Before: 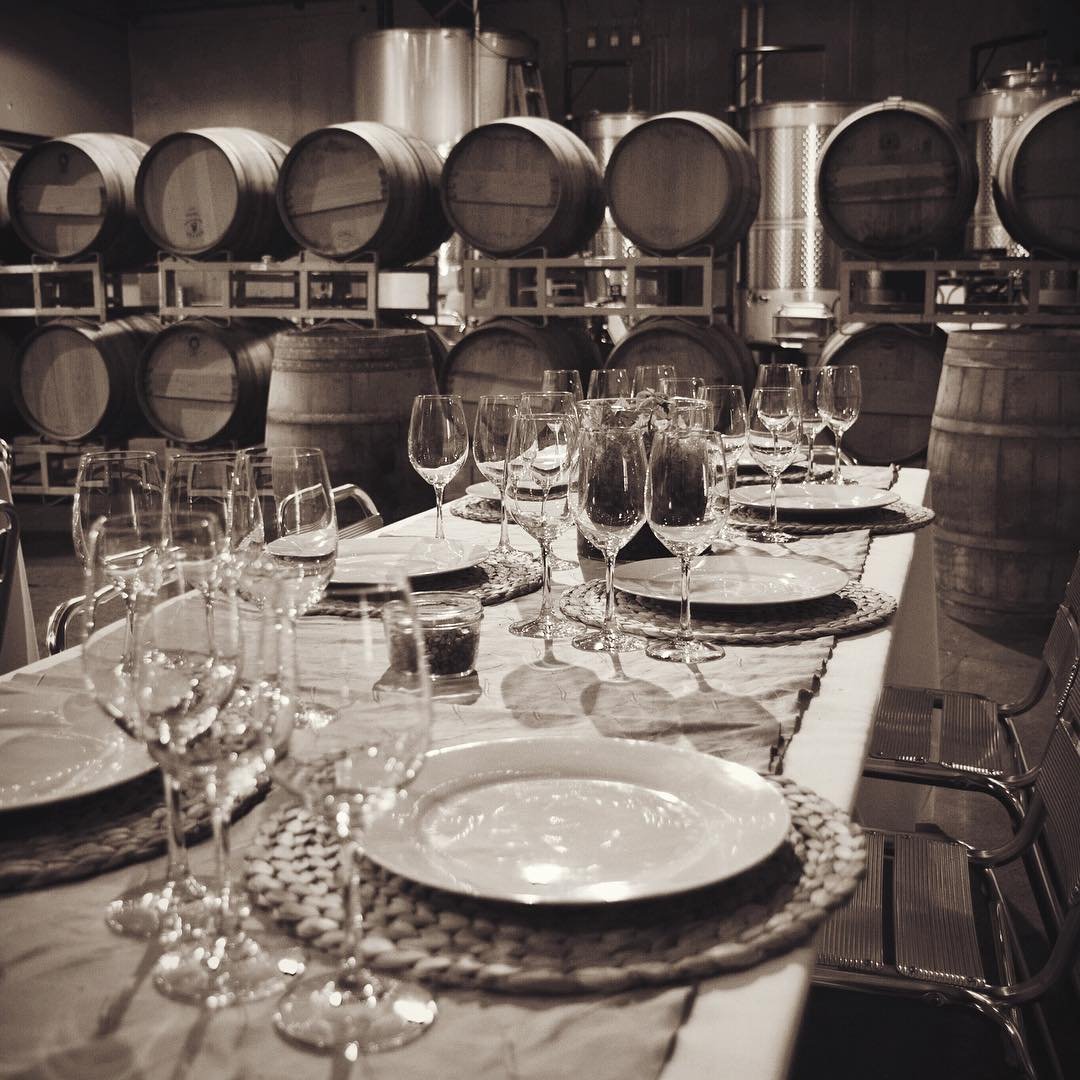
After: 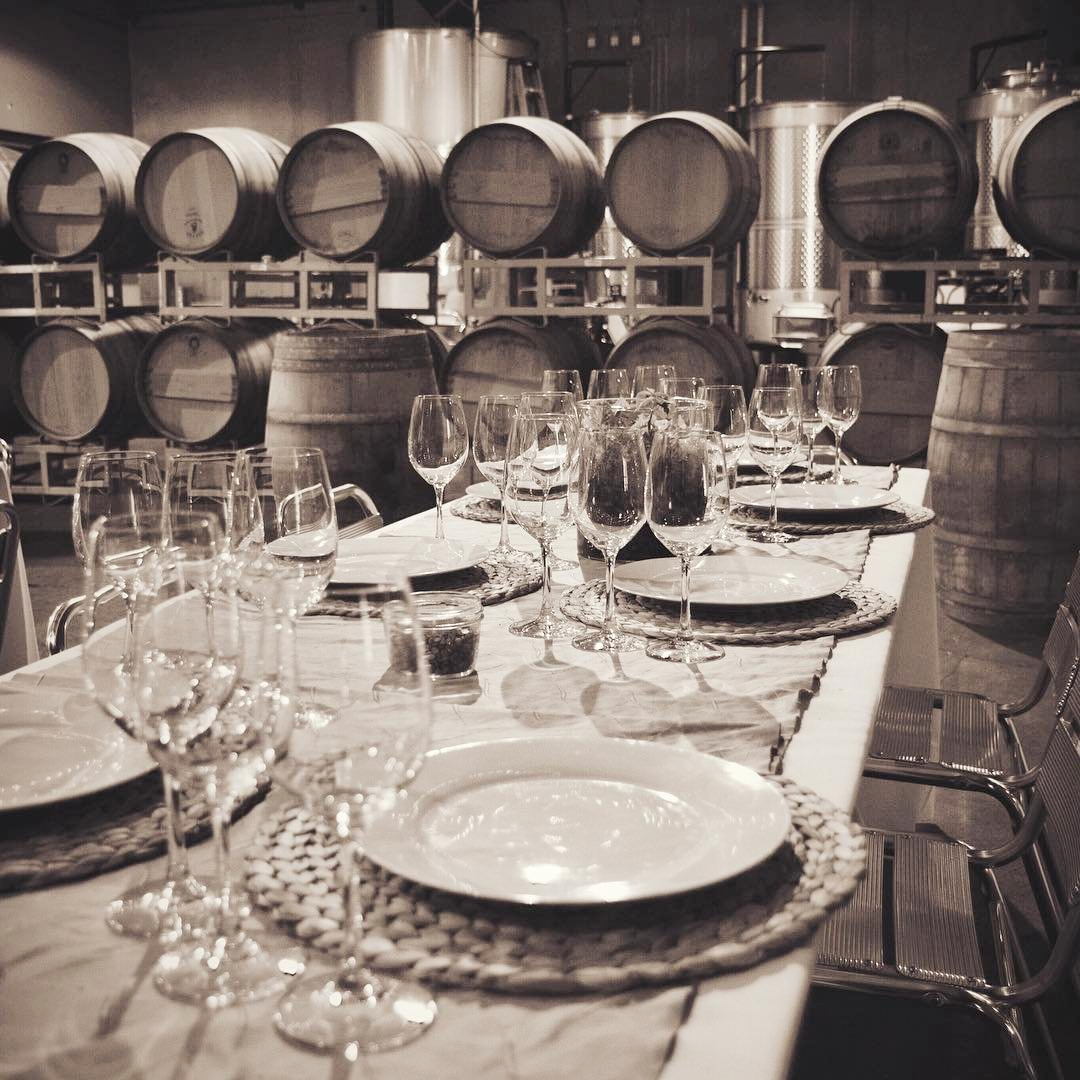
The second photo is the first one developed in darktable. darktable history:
base curve: curves: ch0 [(0, 0) (0.158, 0.273) (0.879, 0.895) (1, 1)]
contrast brightness saturation: saturation -0.097
